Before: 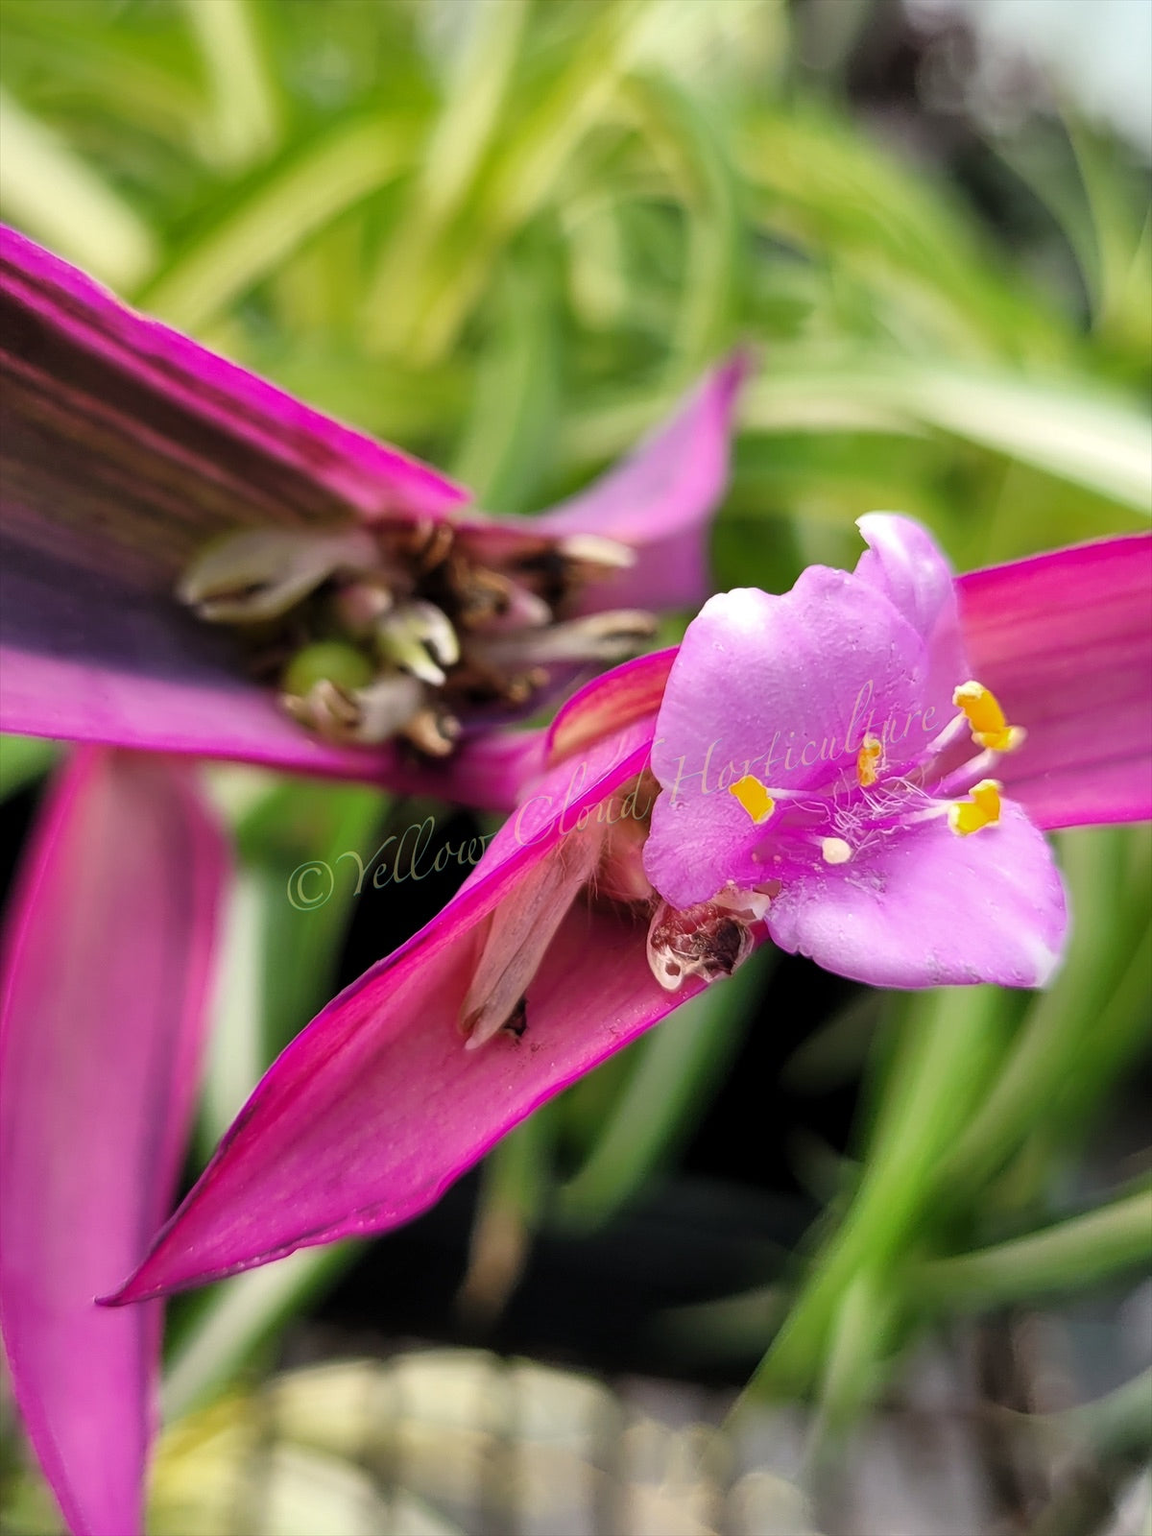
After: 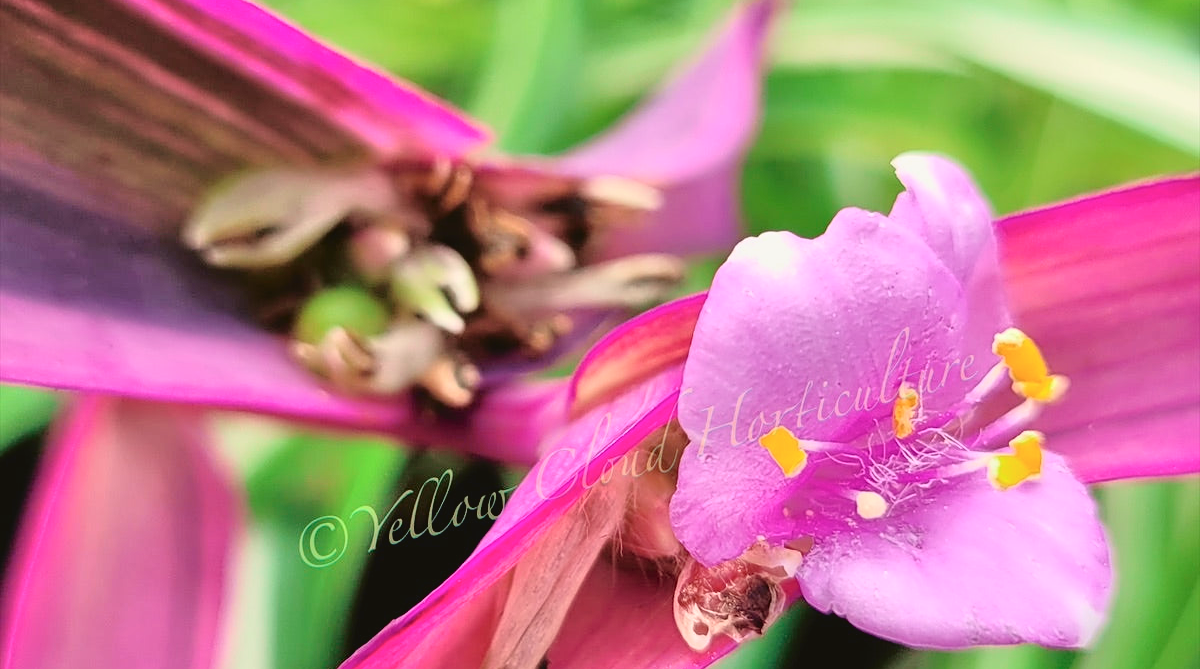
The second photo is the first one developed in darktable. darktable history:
tone equalizer: -7 EV 0.15 EV, -6 EV 0.6 EV, -5 EV 1.15 EV, -4 EV 1.33 EV, -3 EV 1.15 EV, -2 EV 0.6 EV, -1 EV 0.15 EV, mask exposure compensation -0.5 EV
crop and rotate: top 23.84%, bottom 34.294%
sharpen: amount 0.2
tone curve: curves: ch0 [(0, 0.049) (0.175, 0.178) (0.466, 0.498) (0.715, 0.767) (0.819, 0.851) (1, 0.961)]; ch1 [(0, 0) (0.437, 0.398) (0.476, 0.466) (0.505, 0.505) (0.534, 0.544) (0.595, 0.608) (0.641, 0.643) (1, 1)]; ch2 [(0, 0) (0.359, 0.379) (0.437, 0.44) (0.489, 0.495) (0.518, 0.537) (0.579, 0.579) (1, 1)], color space Lab, independent channels, preserve colors none
